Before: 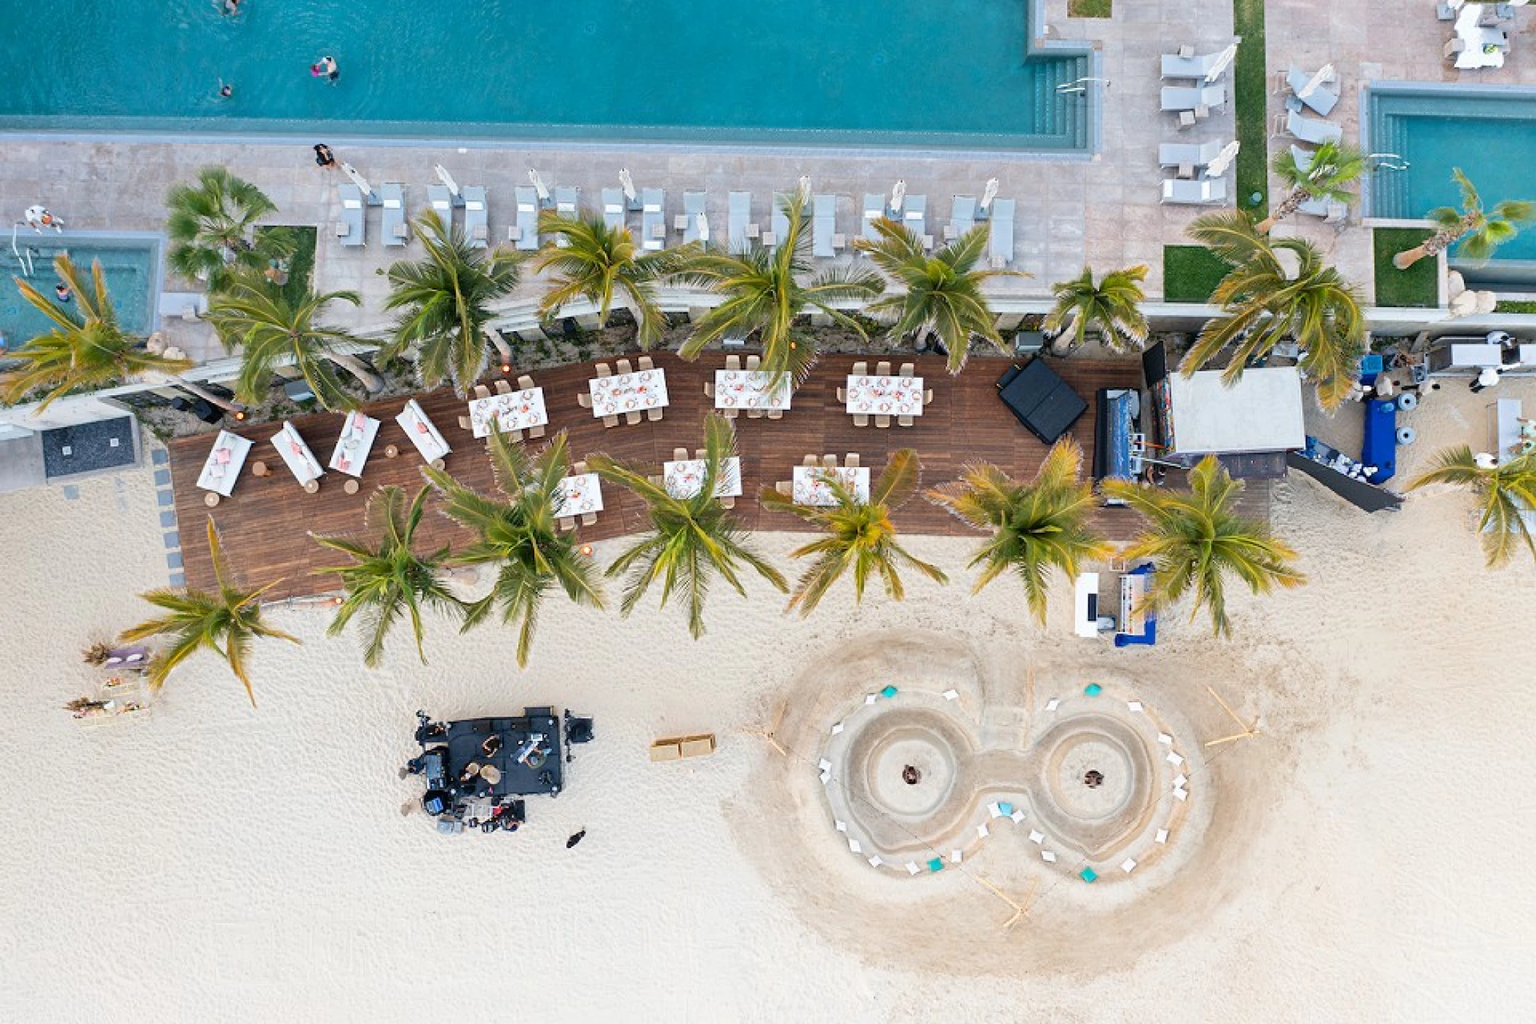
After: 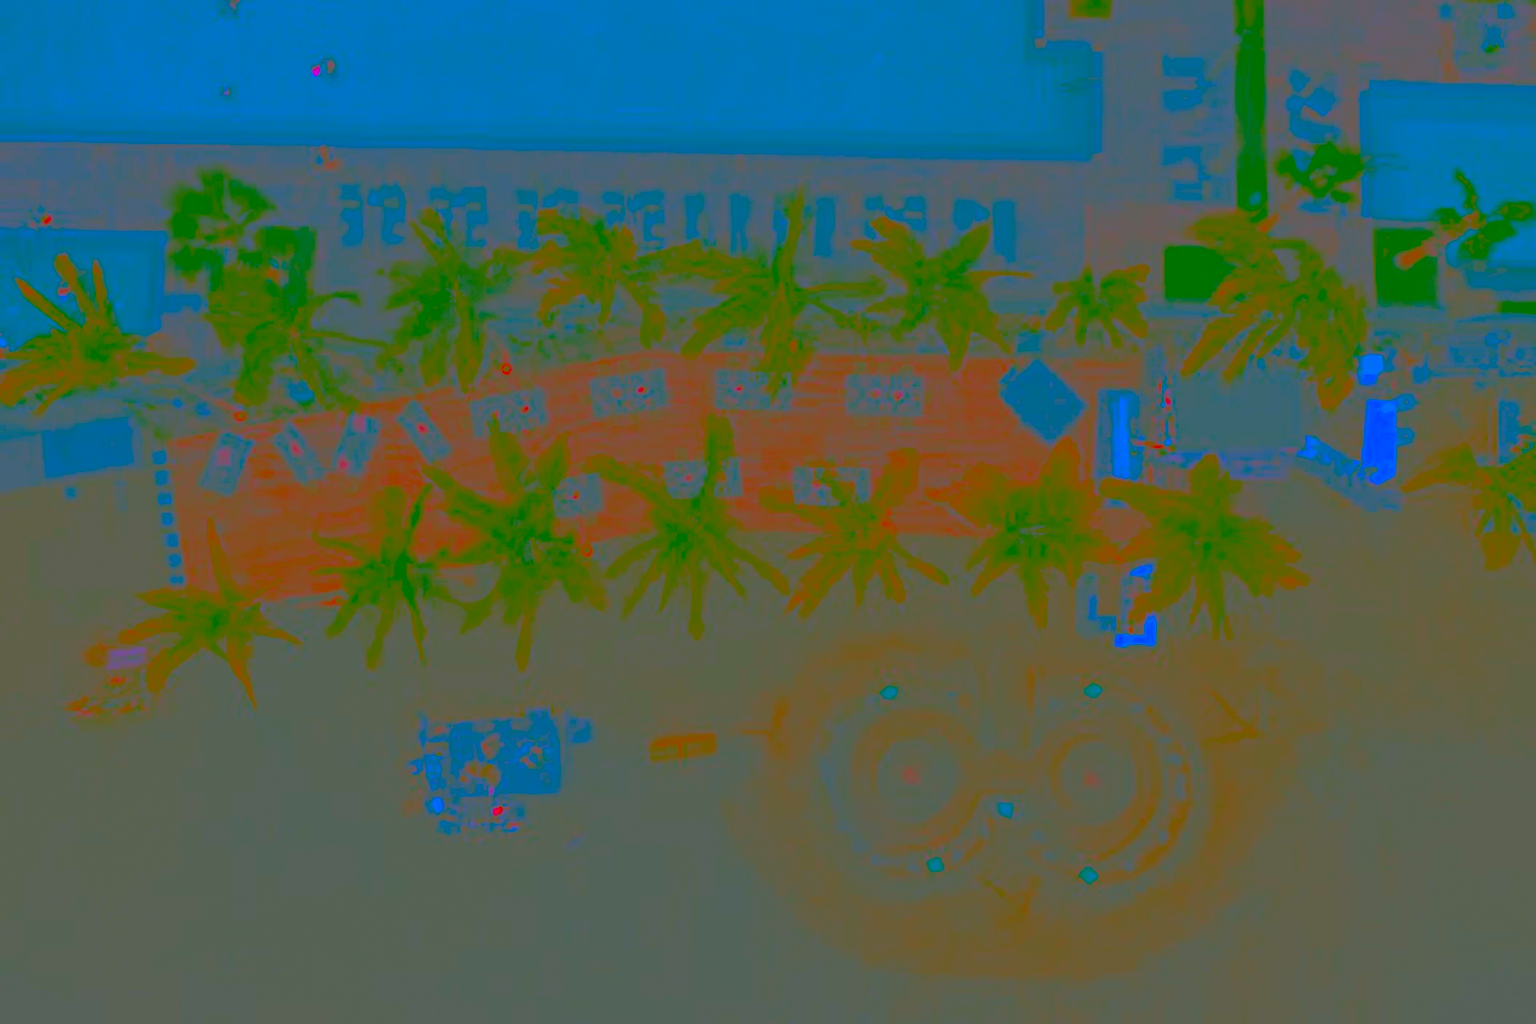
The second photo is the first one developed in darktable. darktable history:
color correction: highlights a* -7.28, highlights b* 1.3, shadows a* -3.8, saturation 1.42
contrast brightness saturation: contrast -0.988, brightness -0.164, saturation 0.734
